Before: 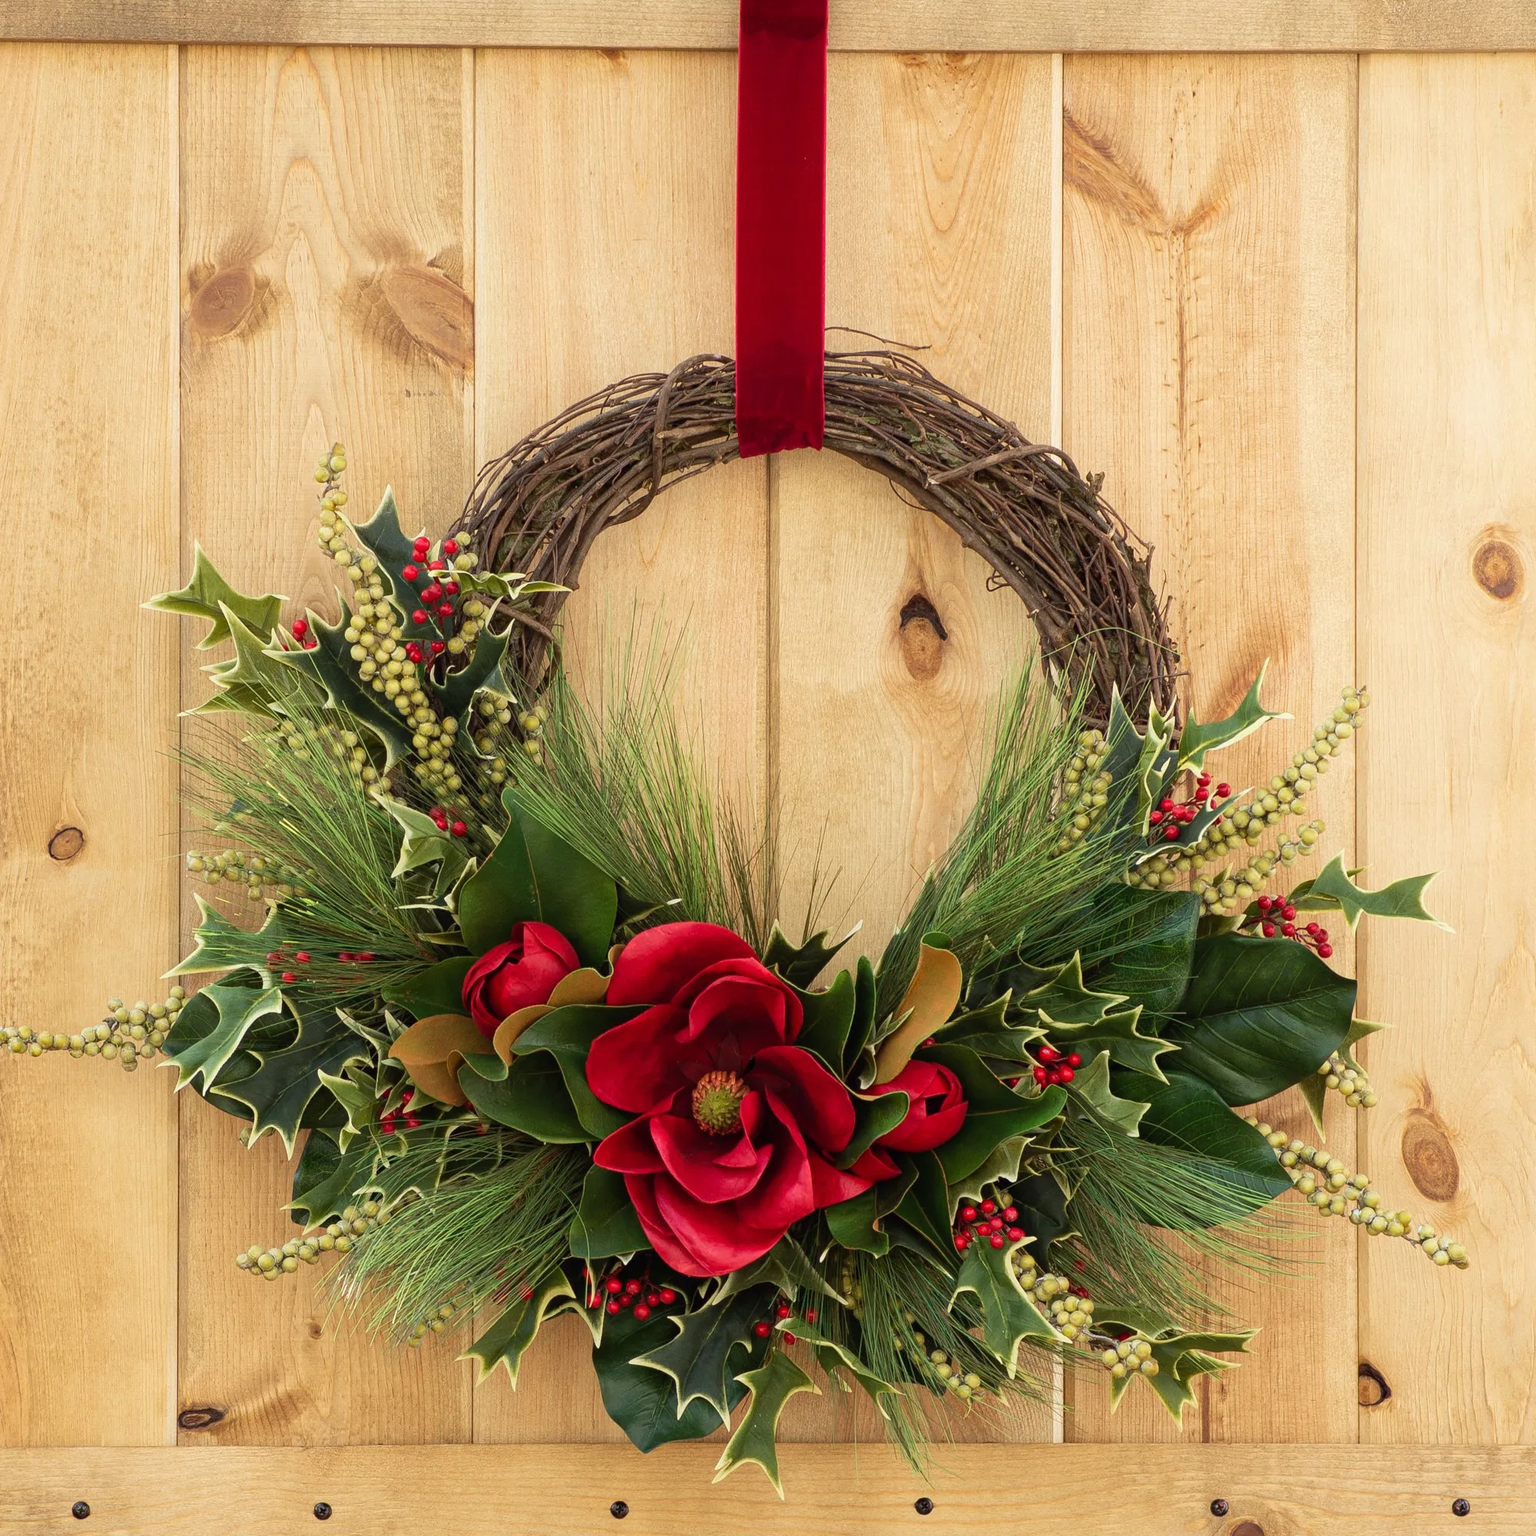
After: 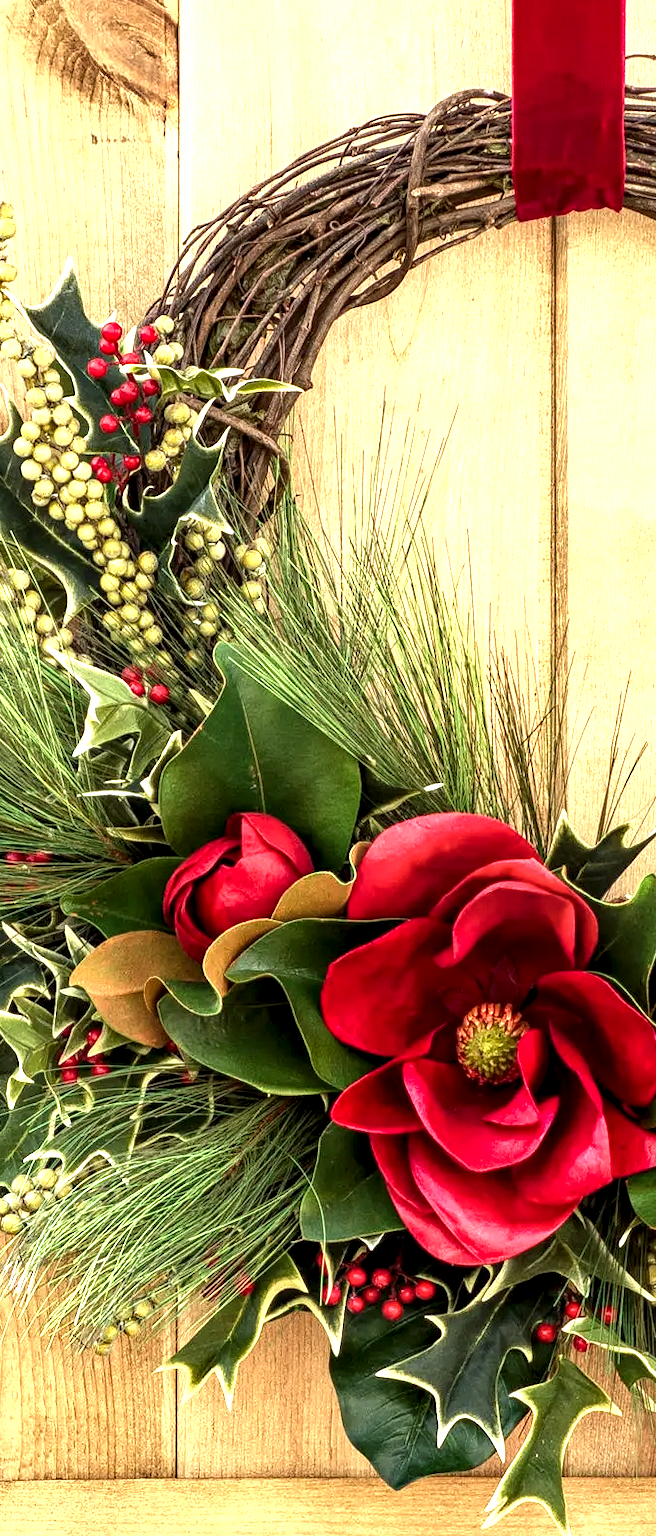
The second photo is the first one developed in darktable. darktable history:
crop and rotate: left 21.77%, top 18.528%, right 44.676%, bottom 2.997%
shadows and highlights: shadows -88.03, highlights -35.45, shadows color adjustment 99.15%, highlights color adjustment 0%, soften with gaussian
exposure: black level correction 0, exposure 1.1 EV, compensate highlight preservation false
local contrast: highlights 65%, shadows 54%, detail 169%, midtone range 0.514
